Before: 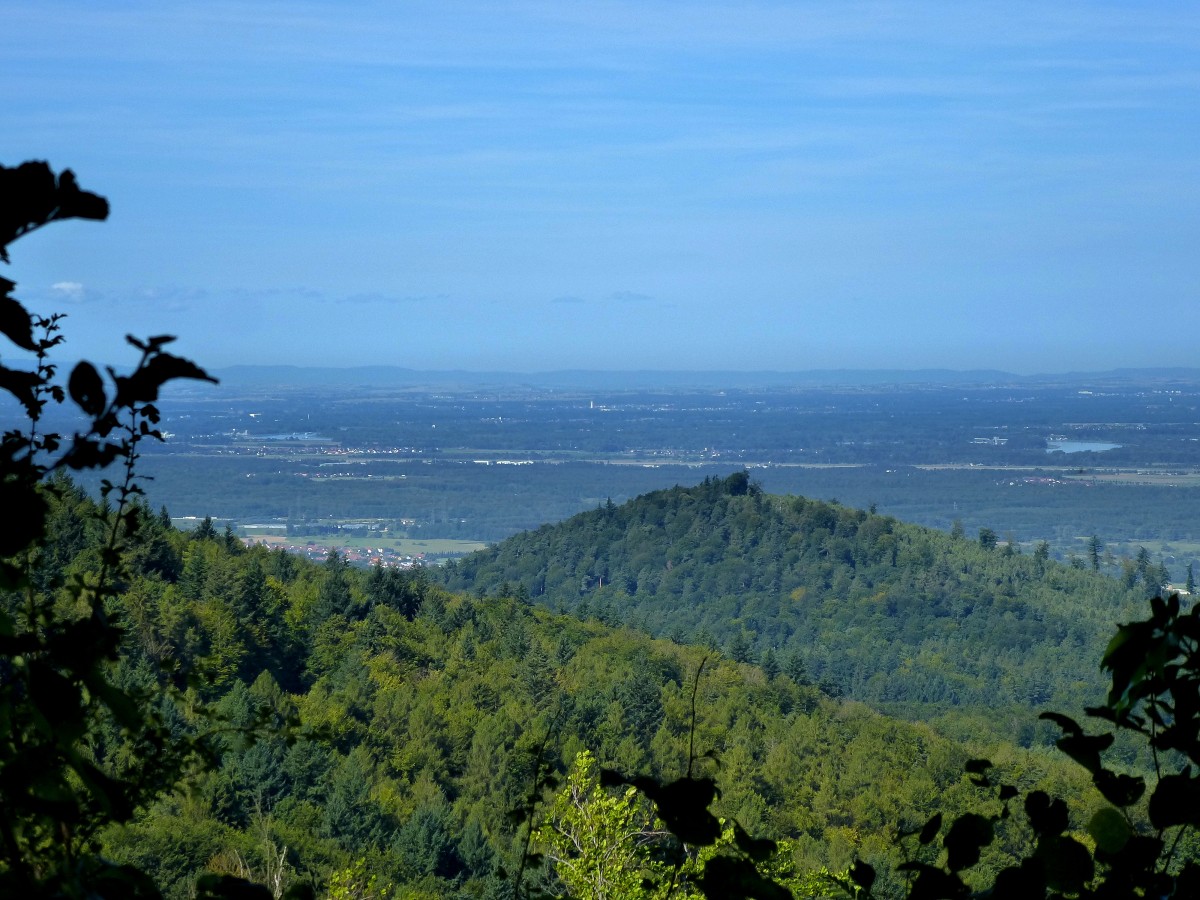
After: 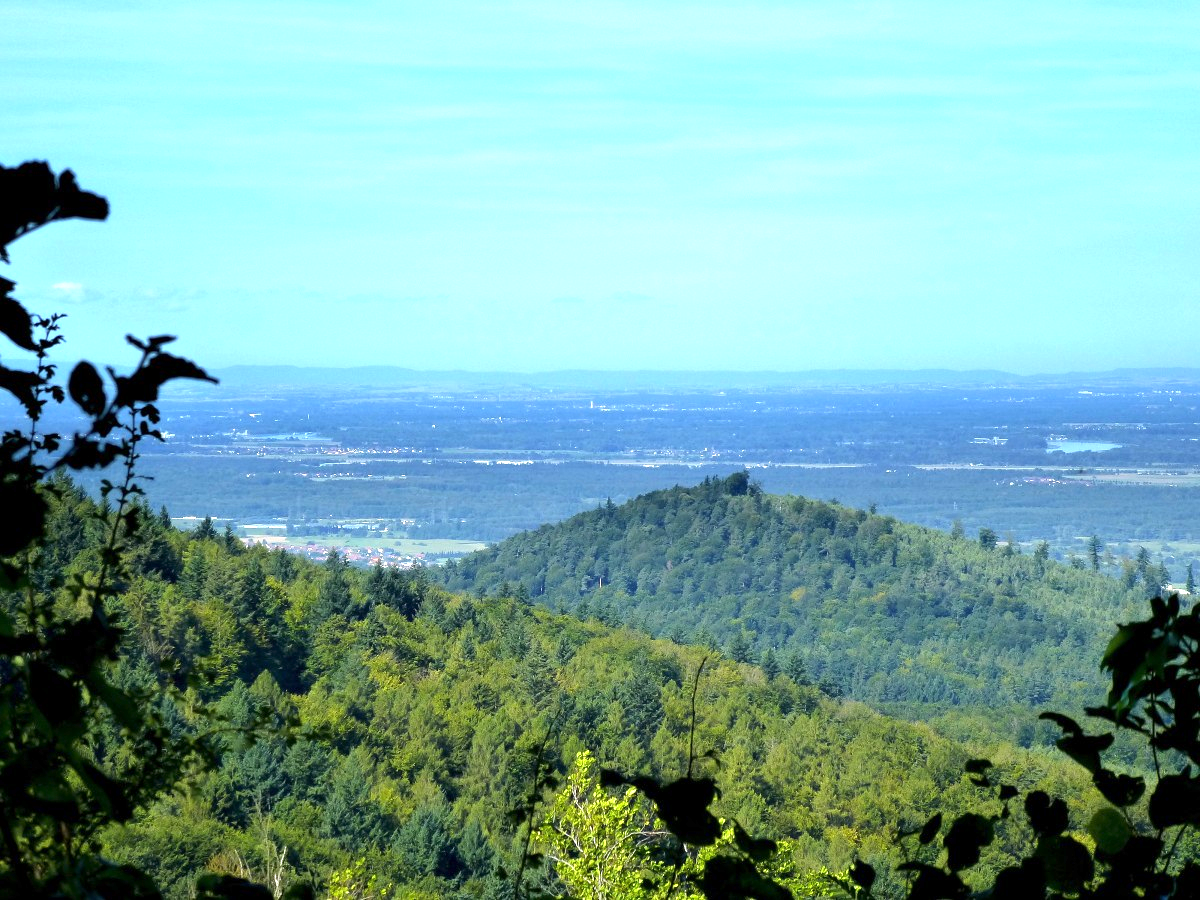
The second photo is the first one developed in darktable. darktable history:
exposure: exposure 1.237 EV, compensate highlight preservation false
